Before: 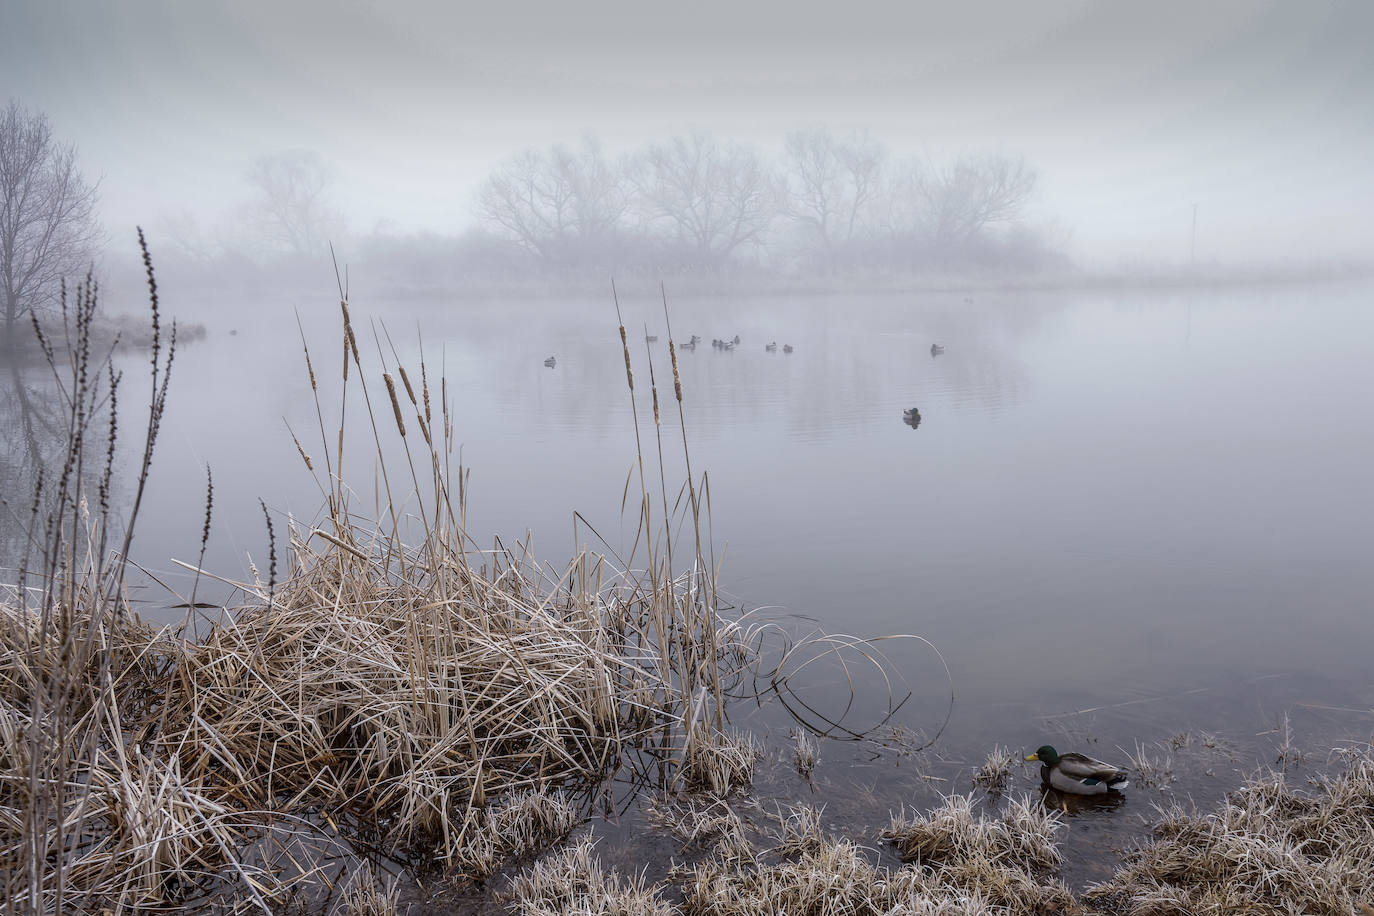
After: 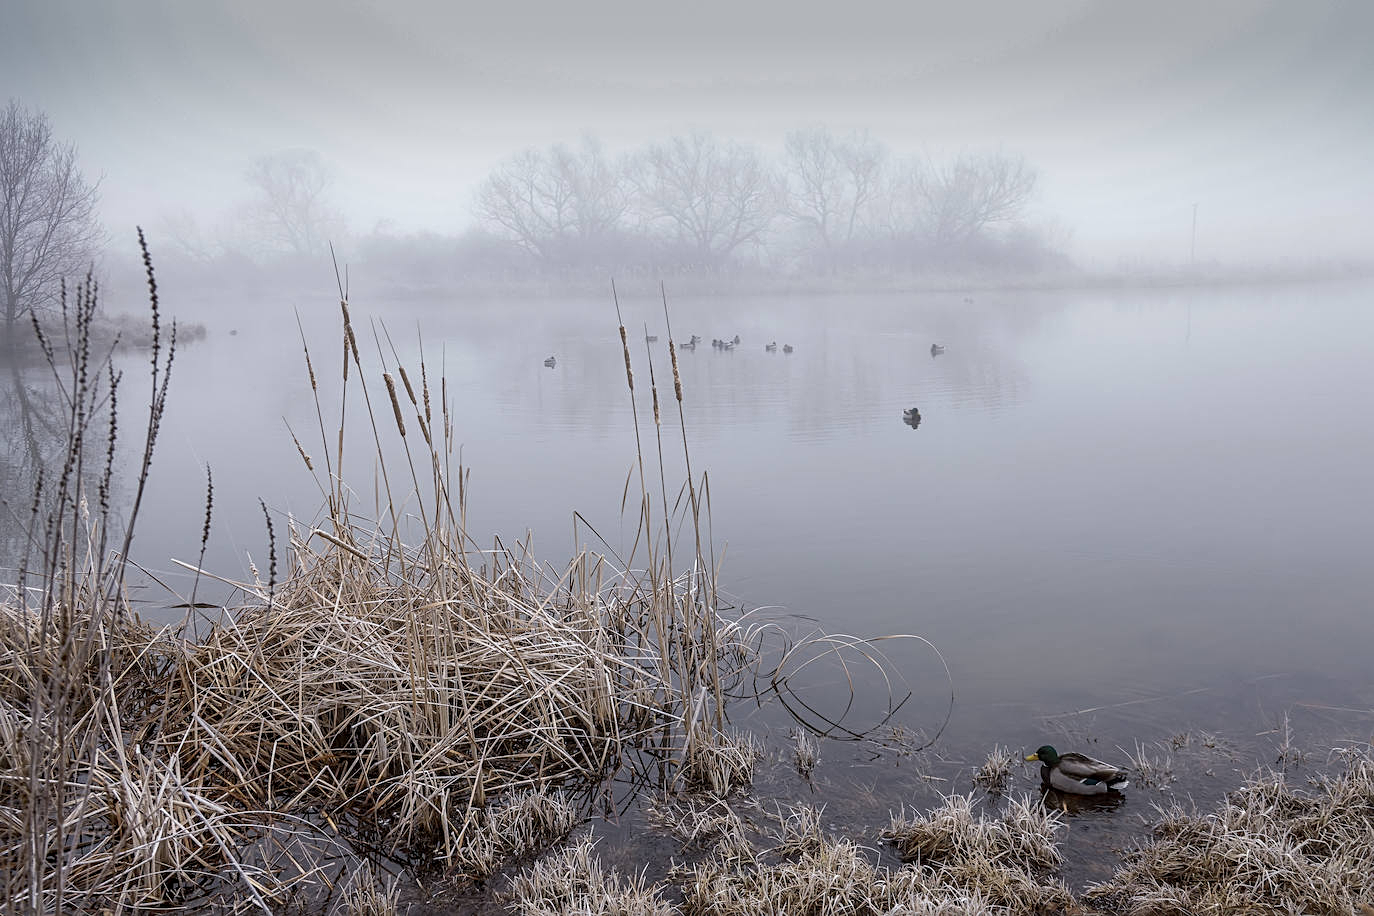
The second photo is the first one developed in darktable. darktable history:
sharpen: radius 2.191, amount 0.38, threshold 0.019
